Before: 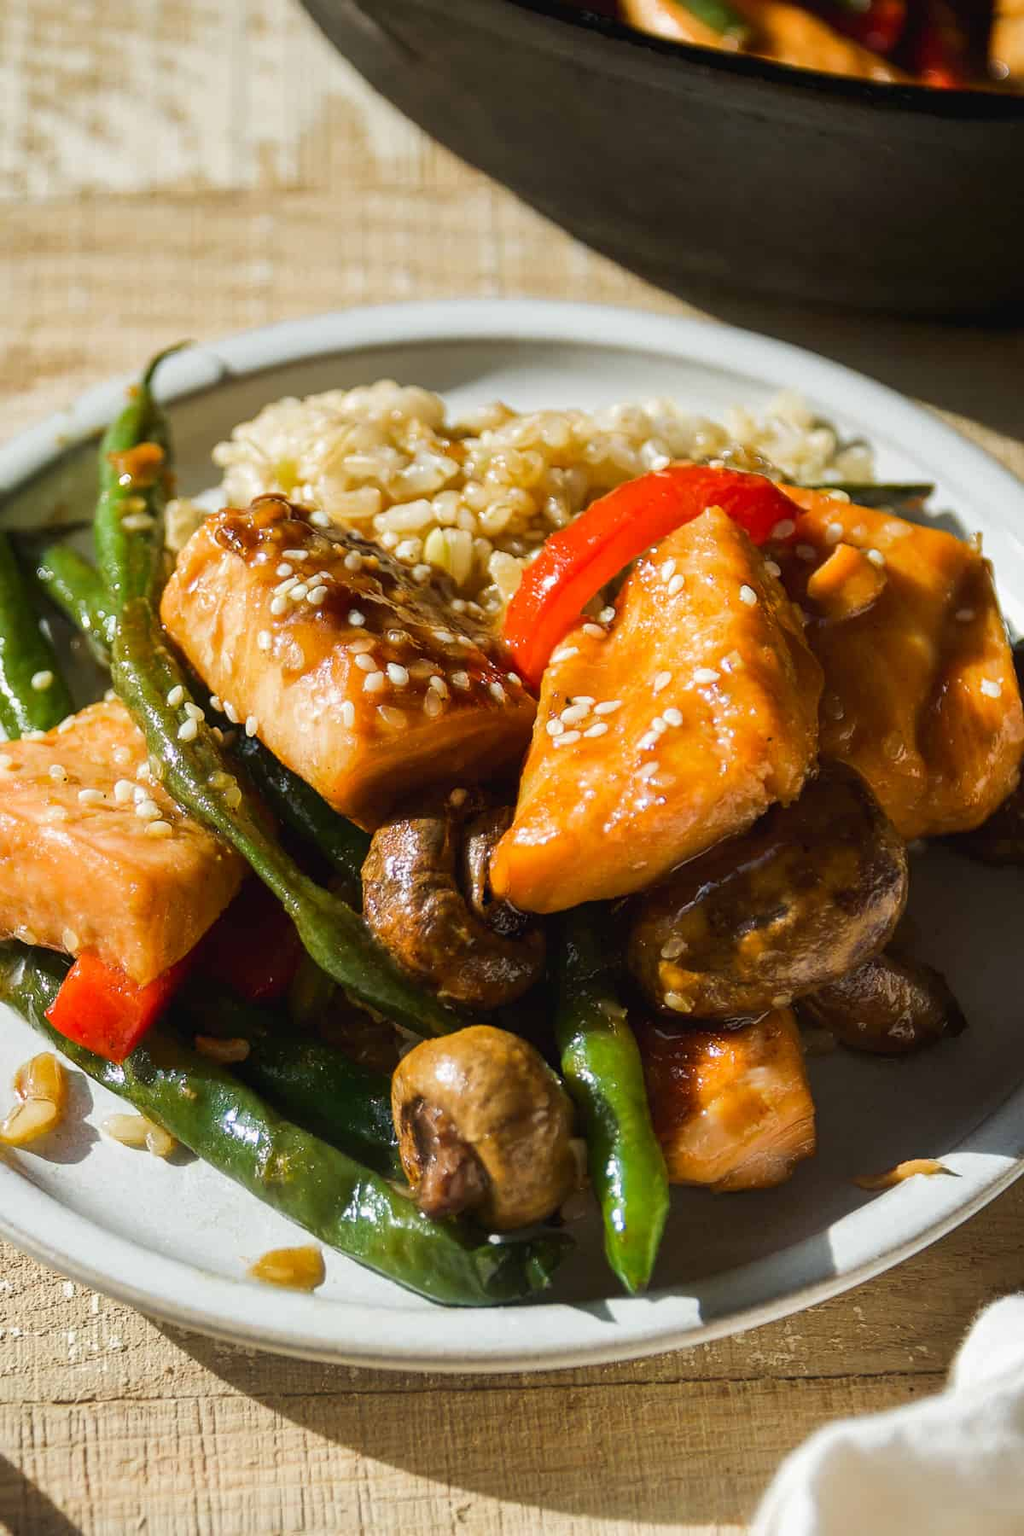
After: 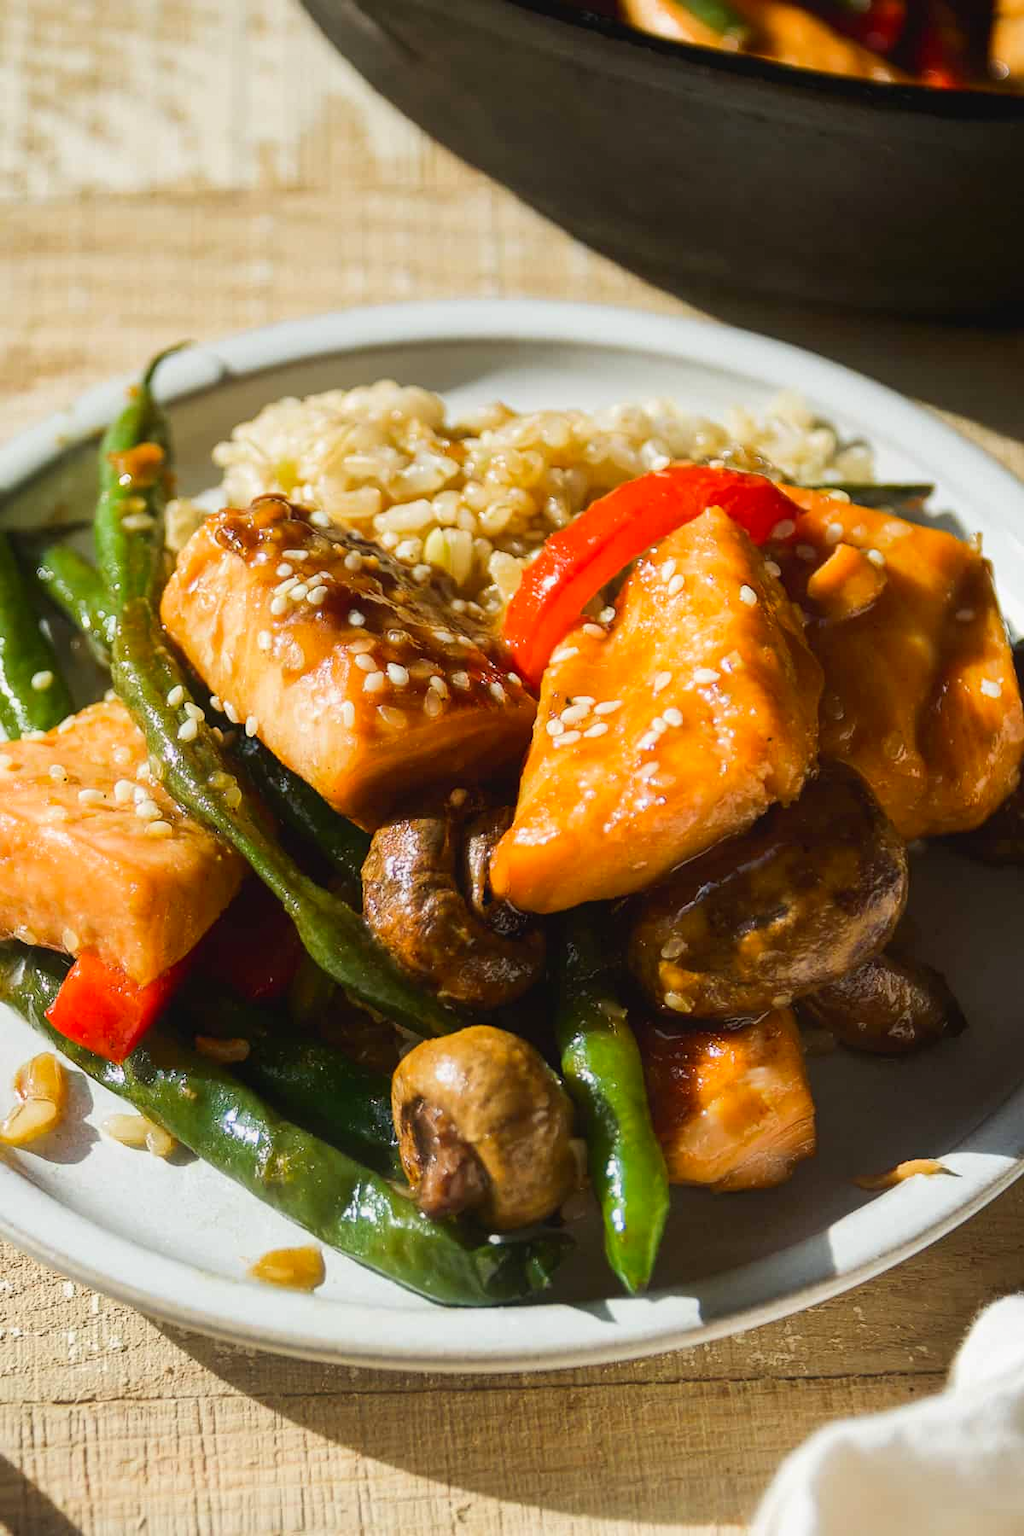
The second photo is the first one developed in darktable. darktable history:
contrast brightness saturation: contrast 0.105, brightness 0.034, saturation 0.093
contrast equalizer: octaves 7, y [[0.6 ×6], [0.55 ×6], [0 ×6], [0 ×6], [0 ×6]], mix -0.203
